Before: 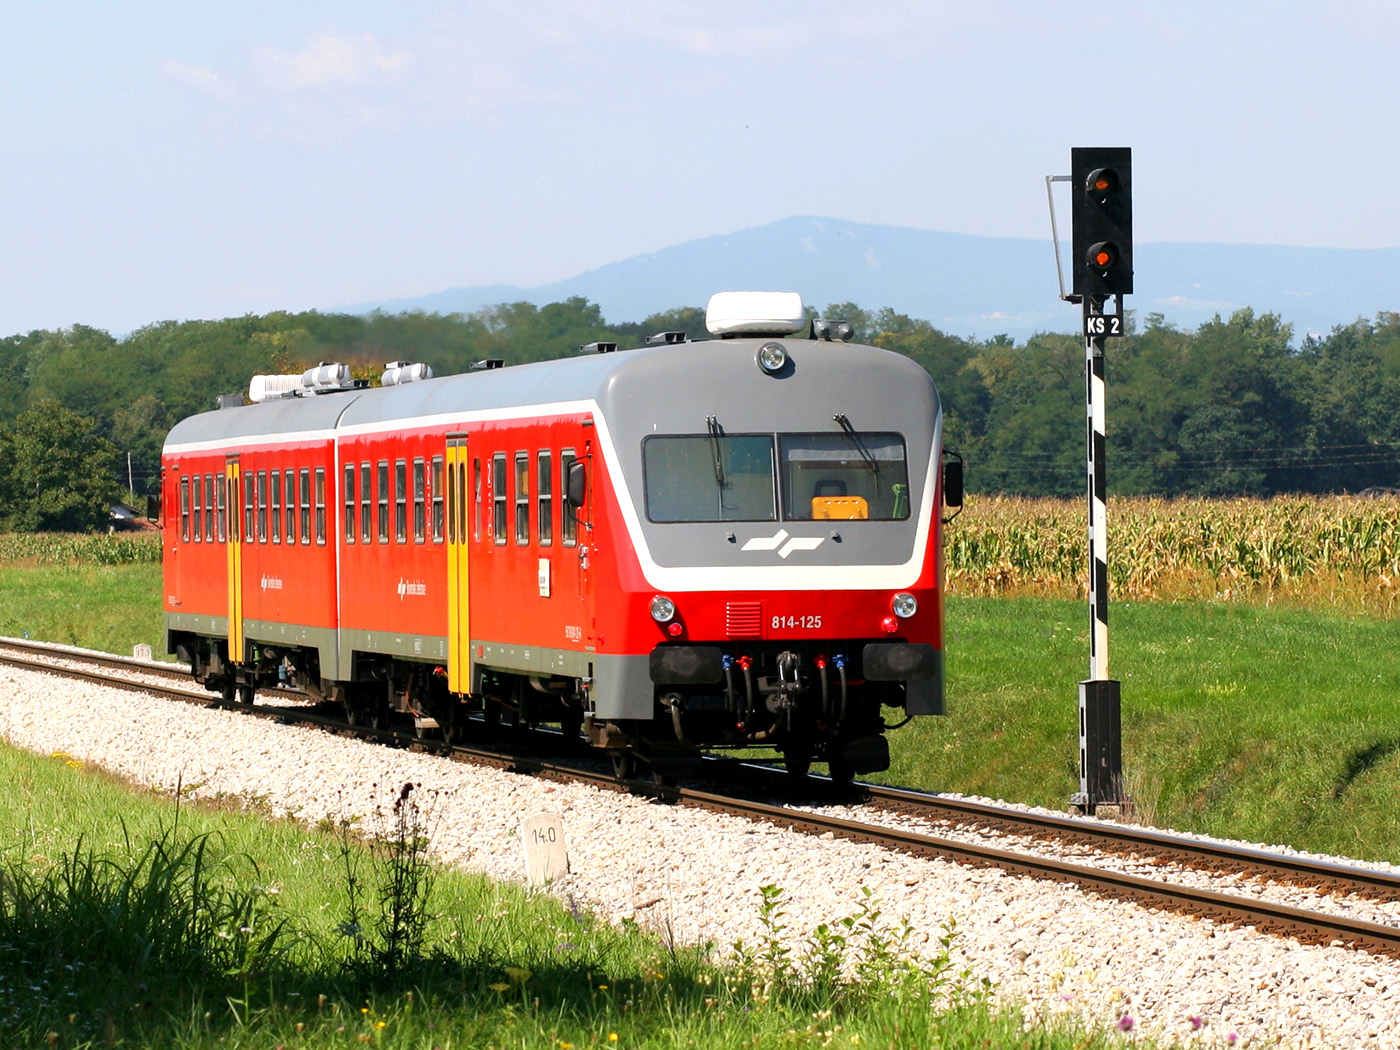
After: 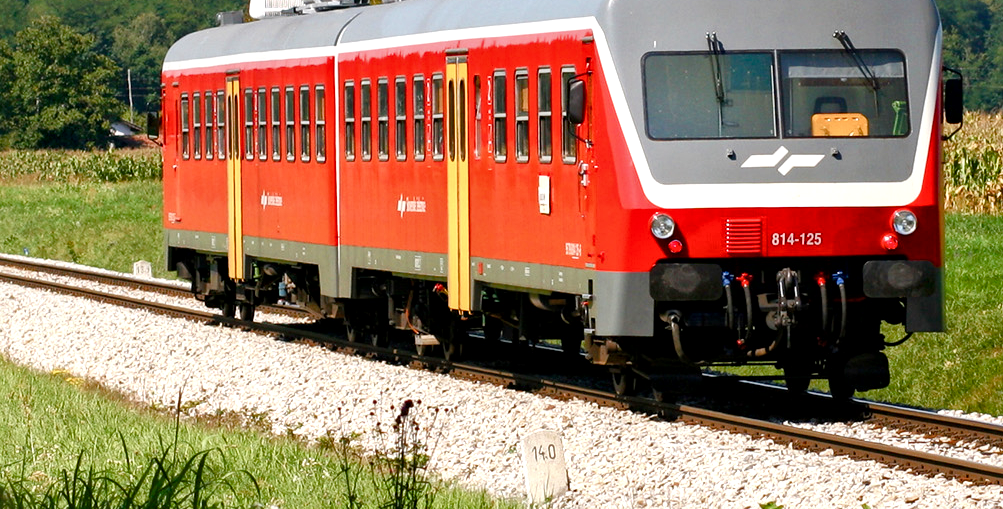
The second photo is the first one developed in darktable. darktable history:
local contrast: mode bilateral grid, contrast 19, coarseness 20, detail 150%, midtone range 0.2
crop: top 36.482%, right 28.346%, bottom 15.03%
color balance rgb: perceptual saturation grading › global saturation 25.534%, perceptual saturation grading › highlights -50.358%, perceptual saturation grading › shadows 30.875%
